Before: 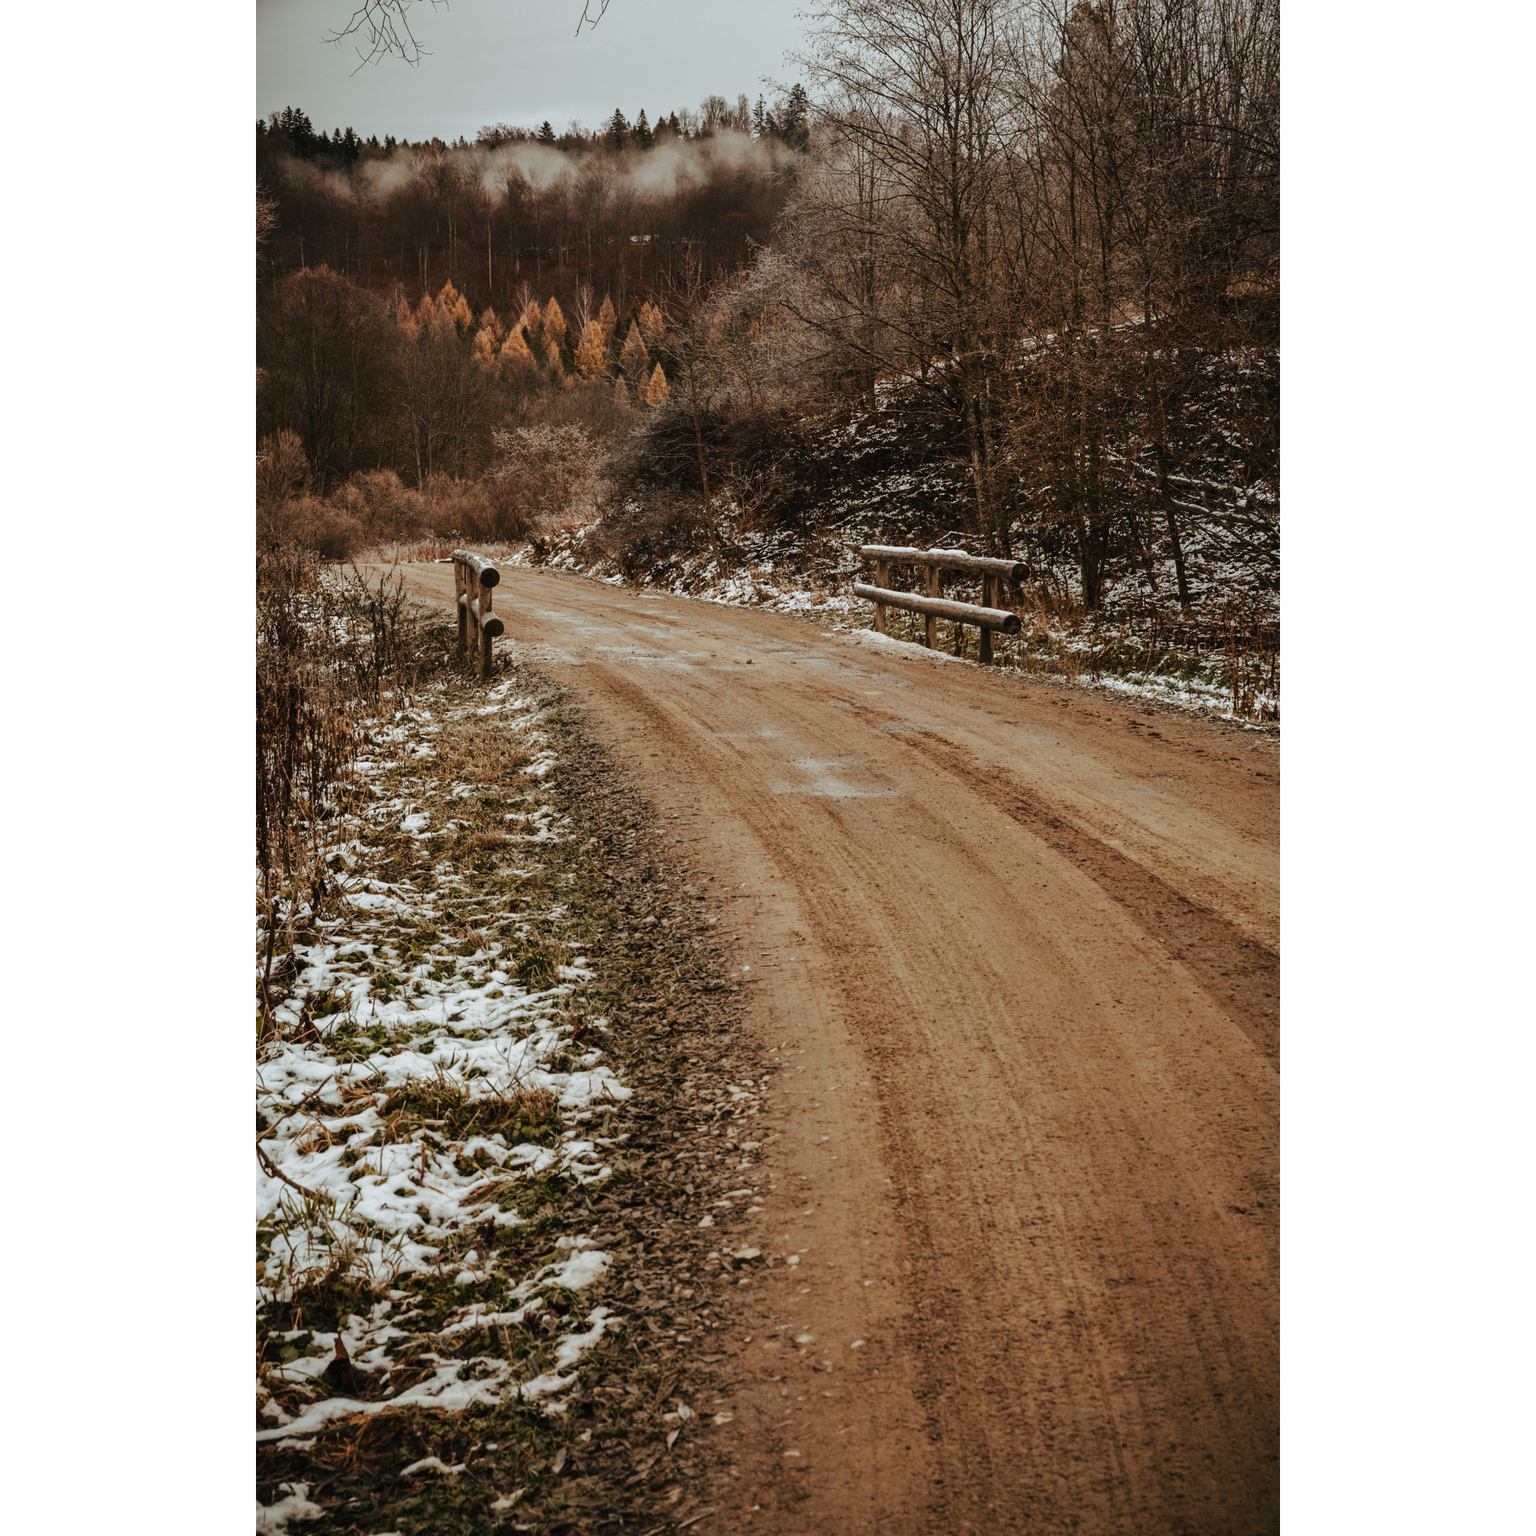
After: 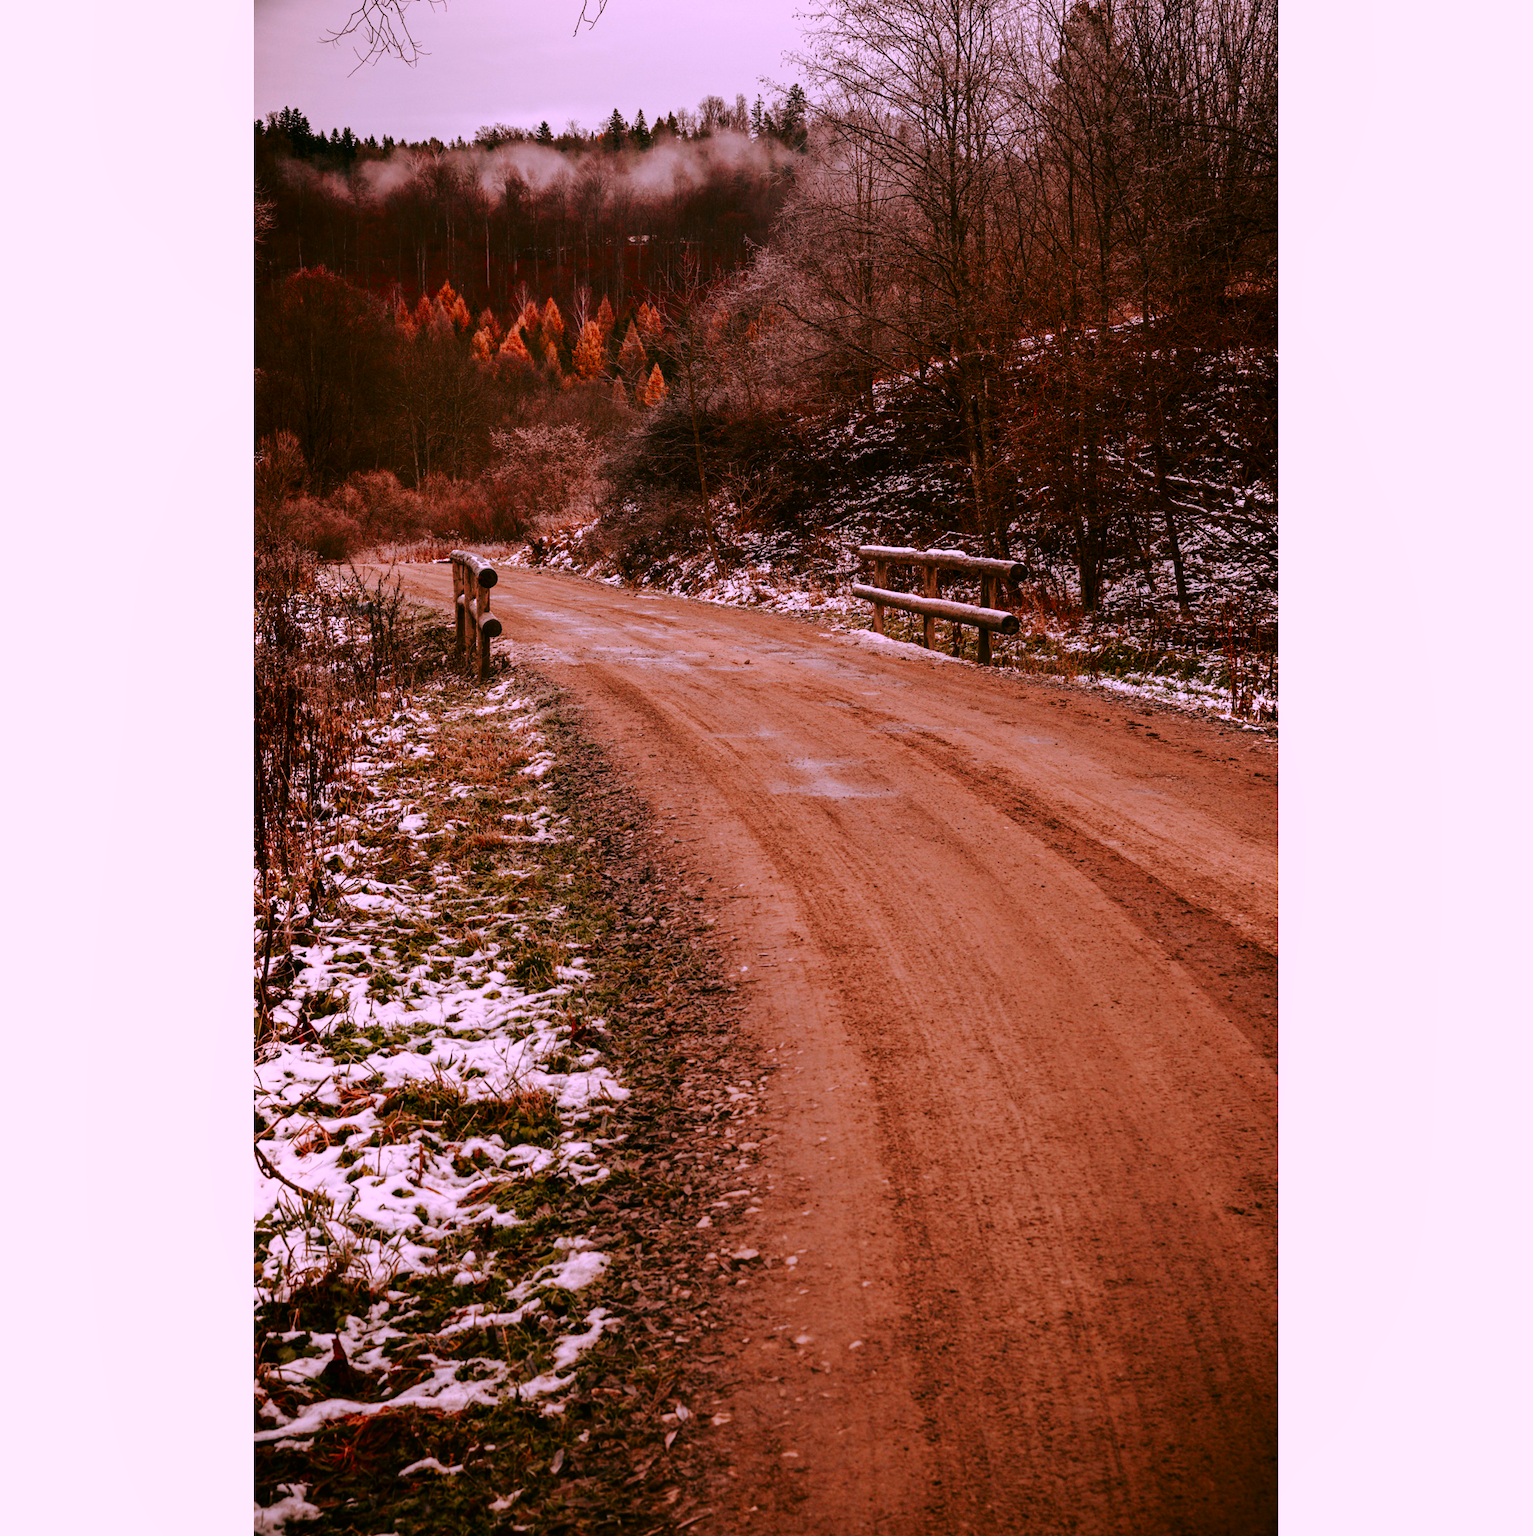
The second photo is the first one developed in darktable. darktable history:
crop and rotate: left 0.16%, bottom 0%
shadows and highlights: shadows -61.02, white point adjustment -5.34, highlights 61.68
color correction: highlights a* 19.1, highlights b* -12.15, saturation 1.65
